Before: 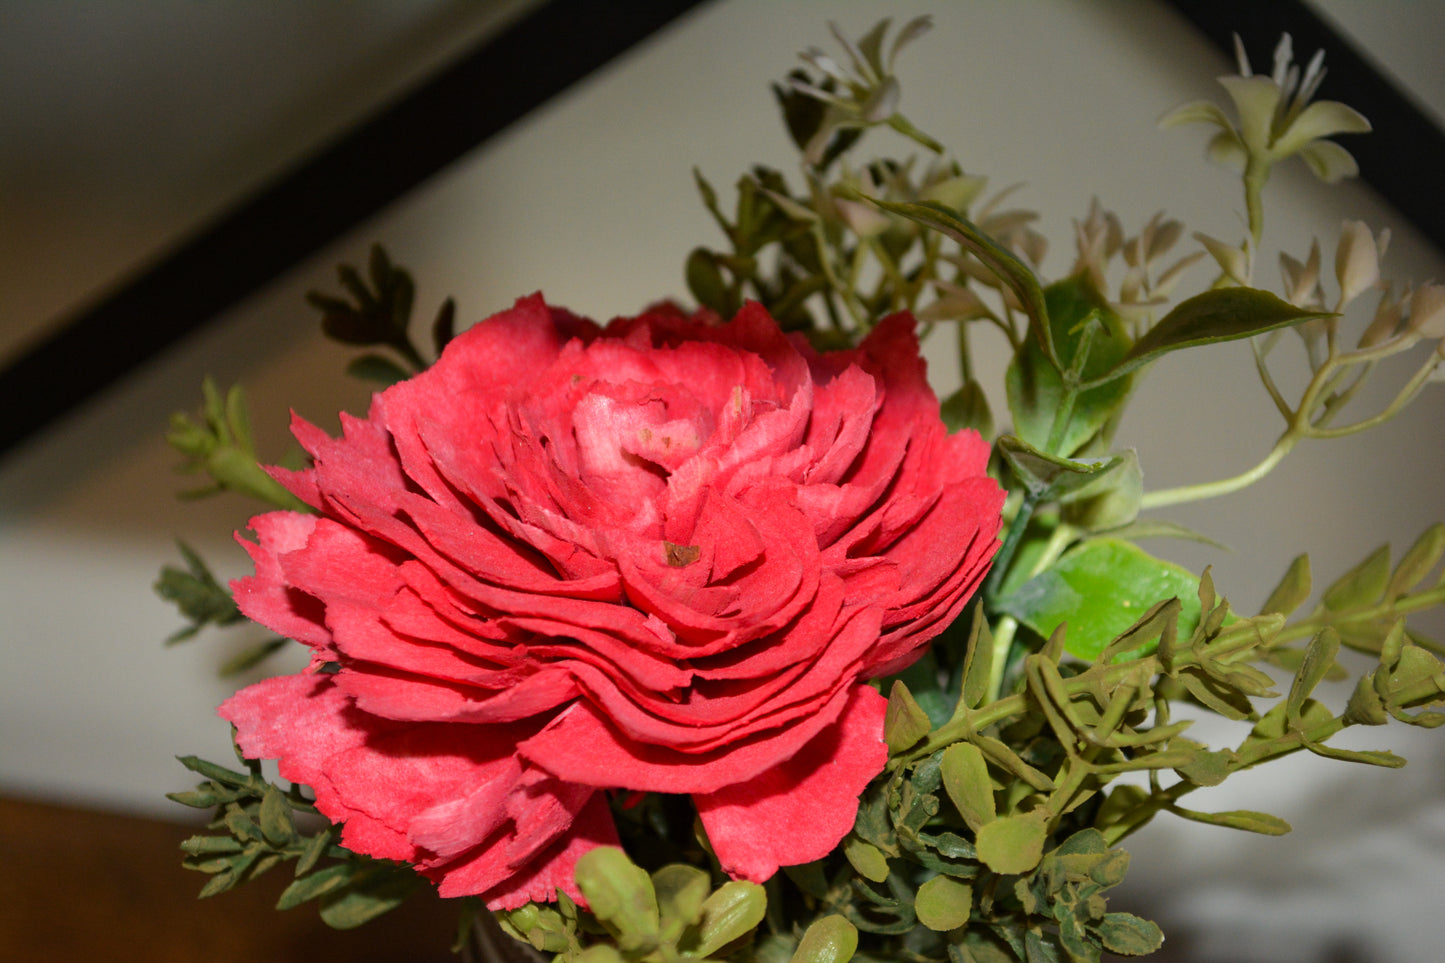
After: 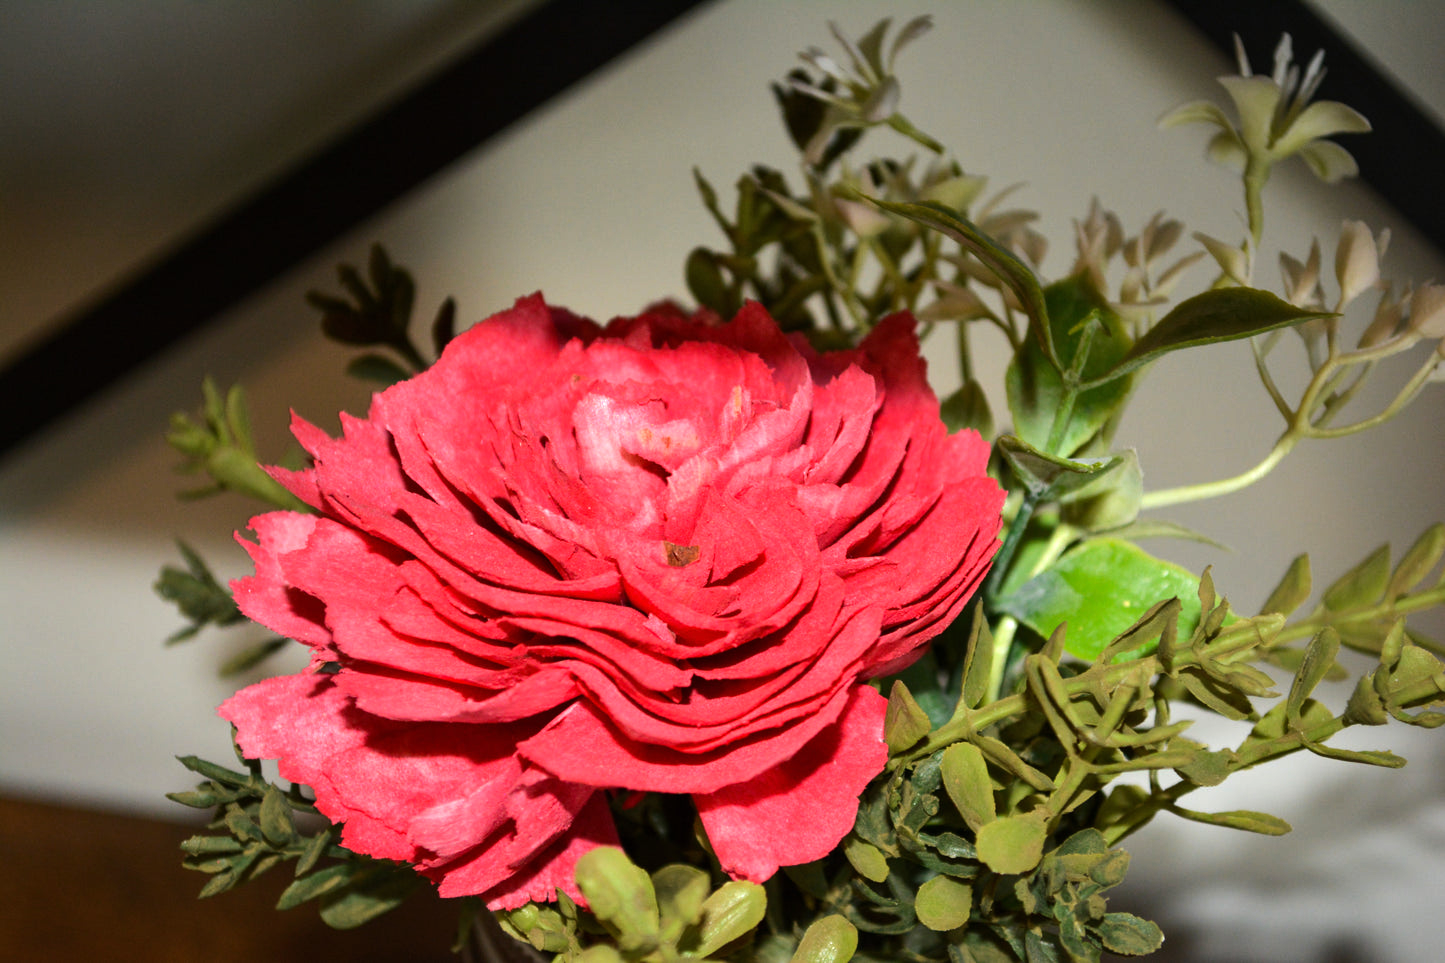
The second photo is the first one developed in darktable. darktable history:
exposure: exposure 0.2 EV, compensate highlight preservation false
tone equalizer: -8 EV -0.417 EV, -7 EV -0.389 EV, -6 EV -0.333 EV, -5 EV -0.222 EV, -3 EV 0.222 EV, -2 EV 0.333 EV, -1 EV 0.389 EV, +0 EV 0.417 EV, edges refinement/feathering 500, mask exposure compensation -1.57 EV, preserve details no
